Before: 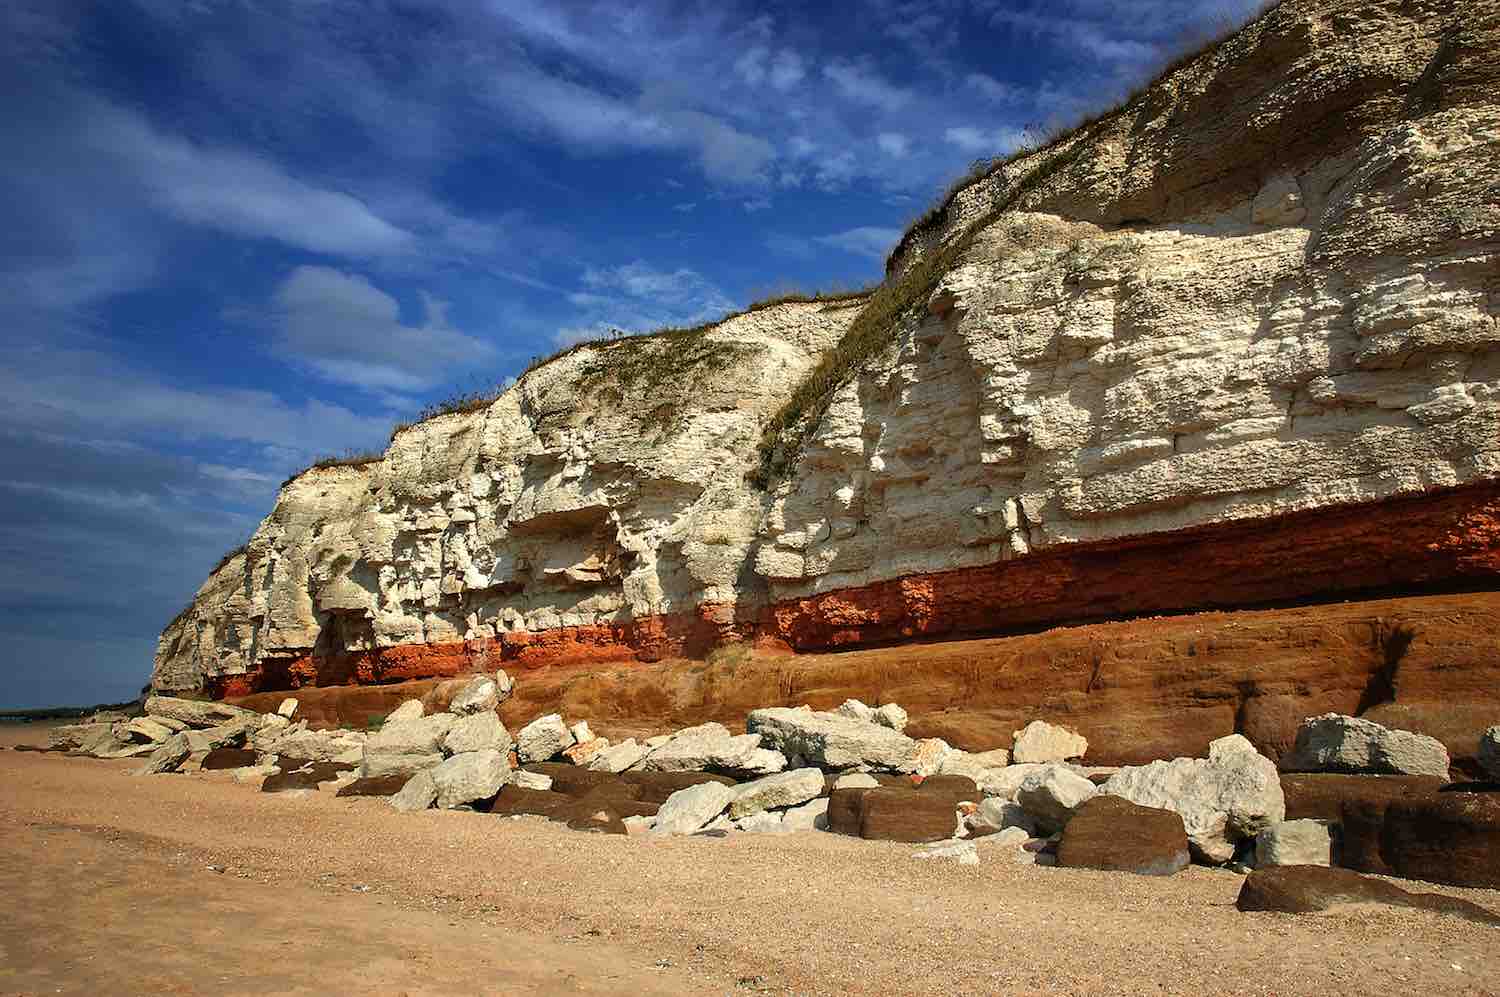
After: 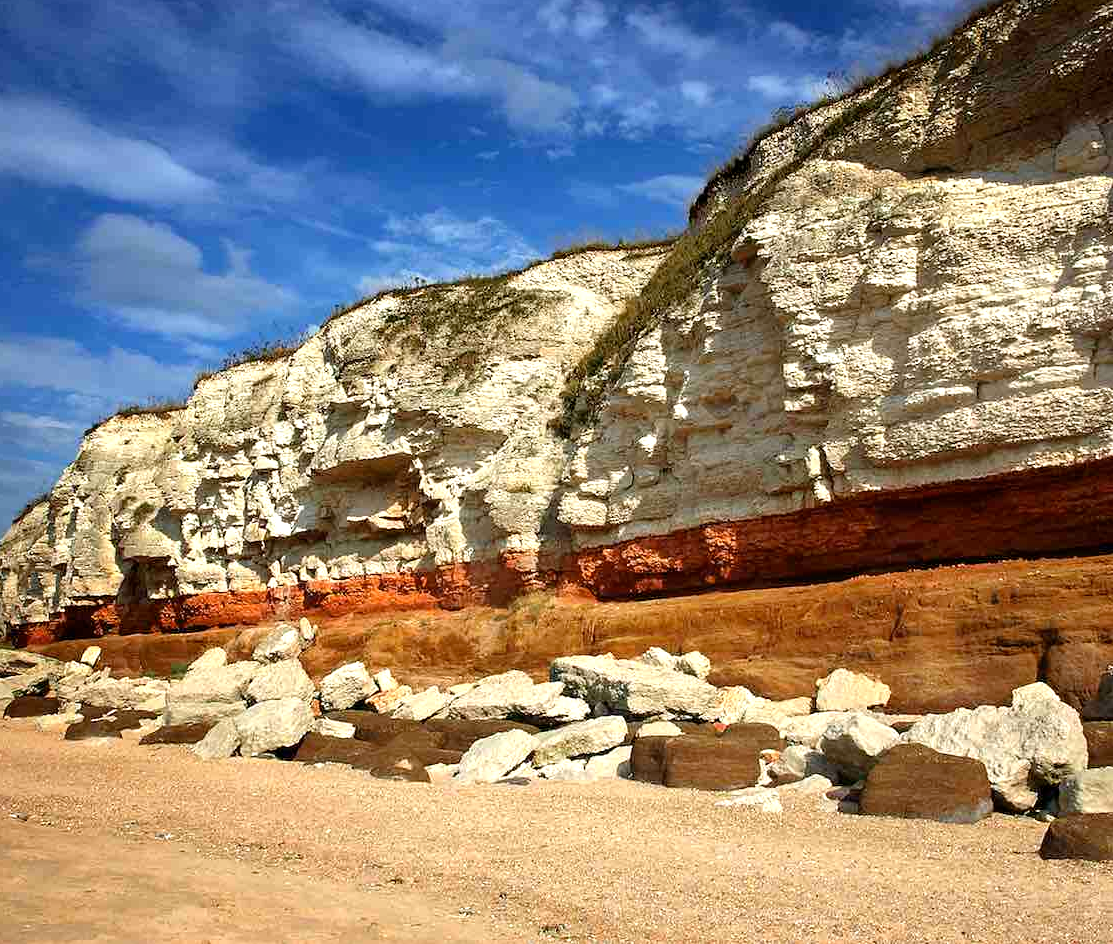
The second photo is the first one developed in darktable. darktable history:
crop and rotate: left 13.15%, top 5.251%, right 12.609%
tone equalizer: on, module defaults
exposure: exposure 0.496 EV, compensate highlight preservation false
